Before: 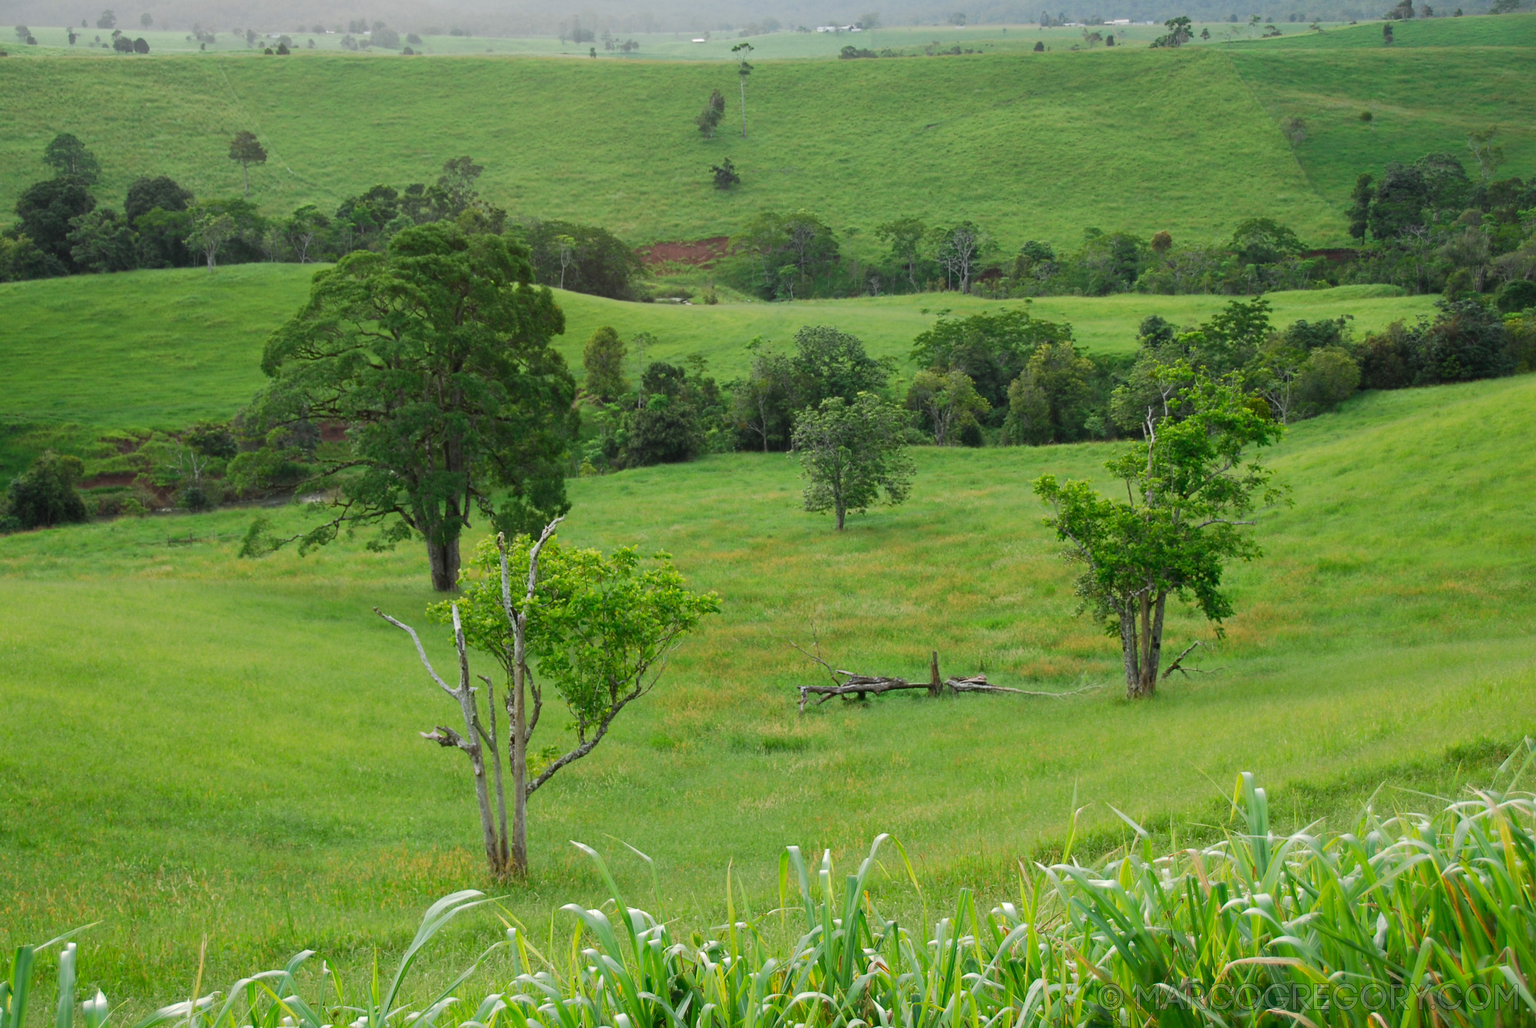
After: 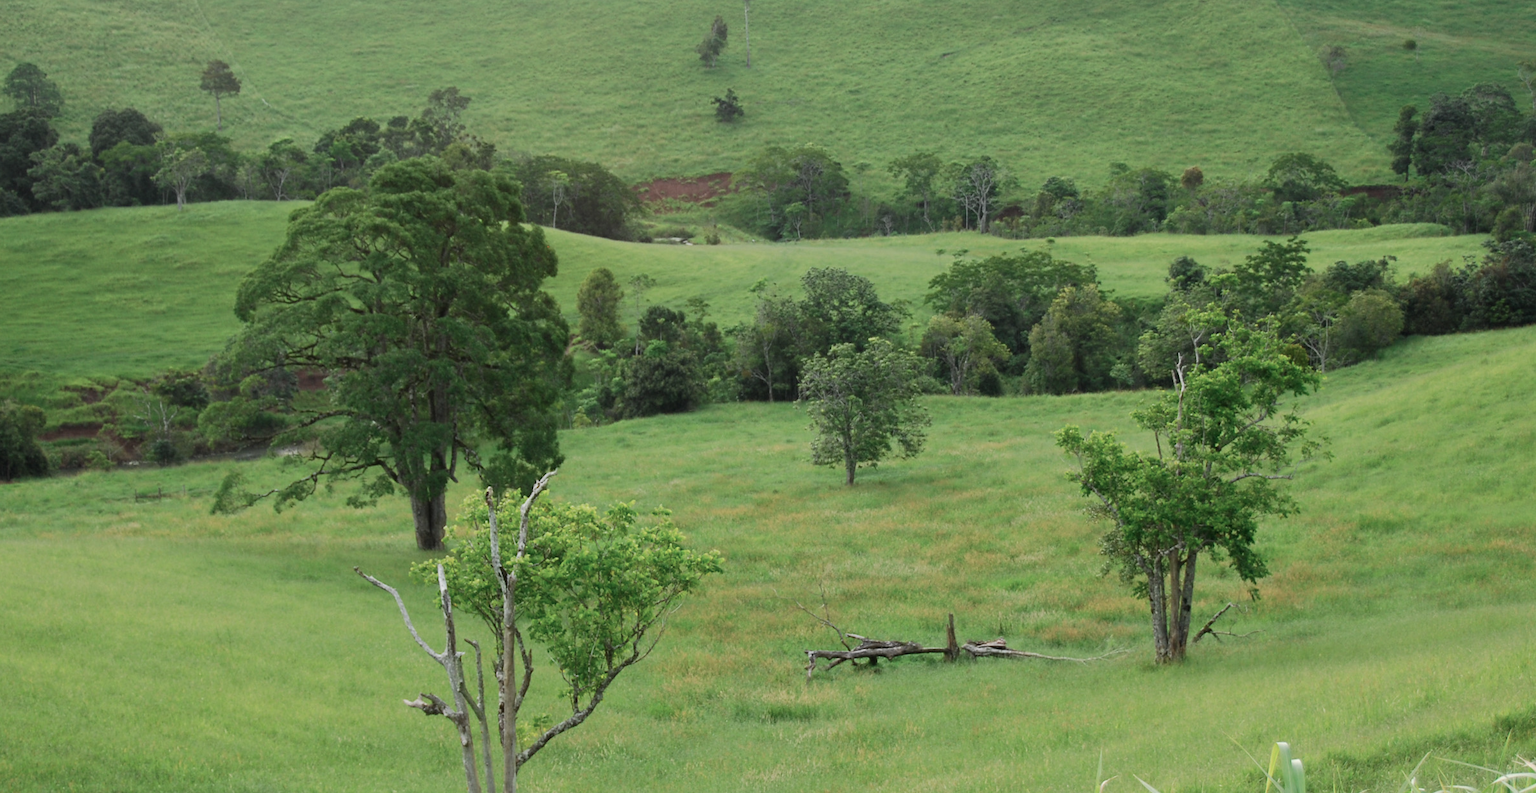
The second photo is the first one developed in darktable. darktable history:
color balance rgb: perceptual saturation grading › global saturation -26.617%
crop: left 2.698%, top 7.322%, right 3.291%, bottom 20.133%
